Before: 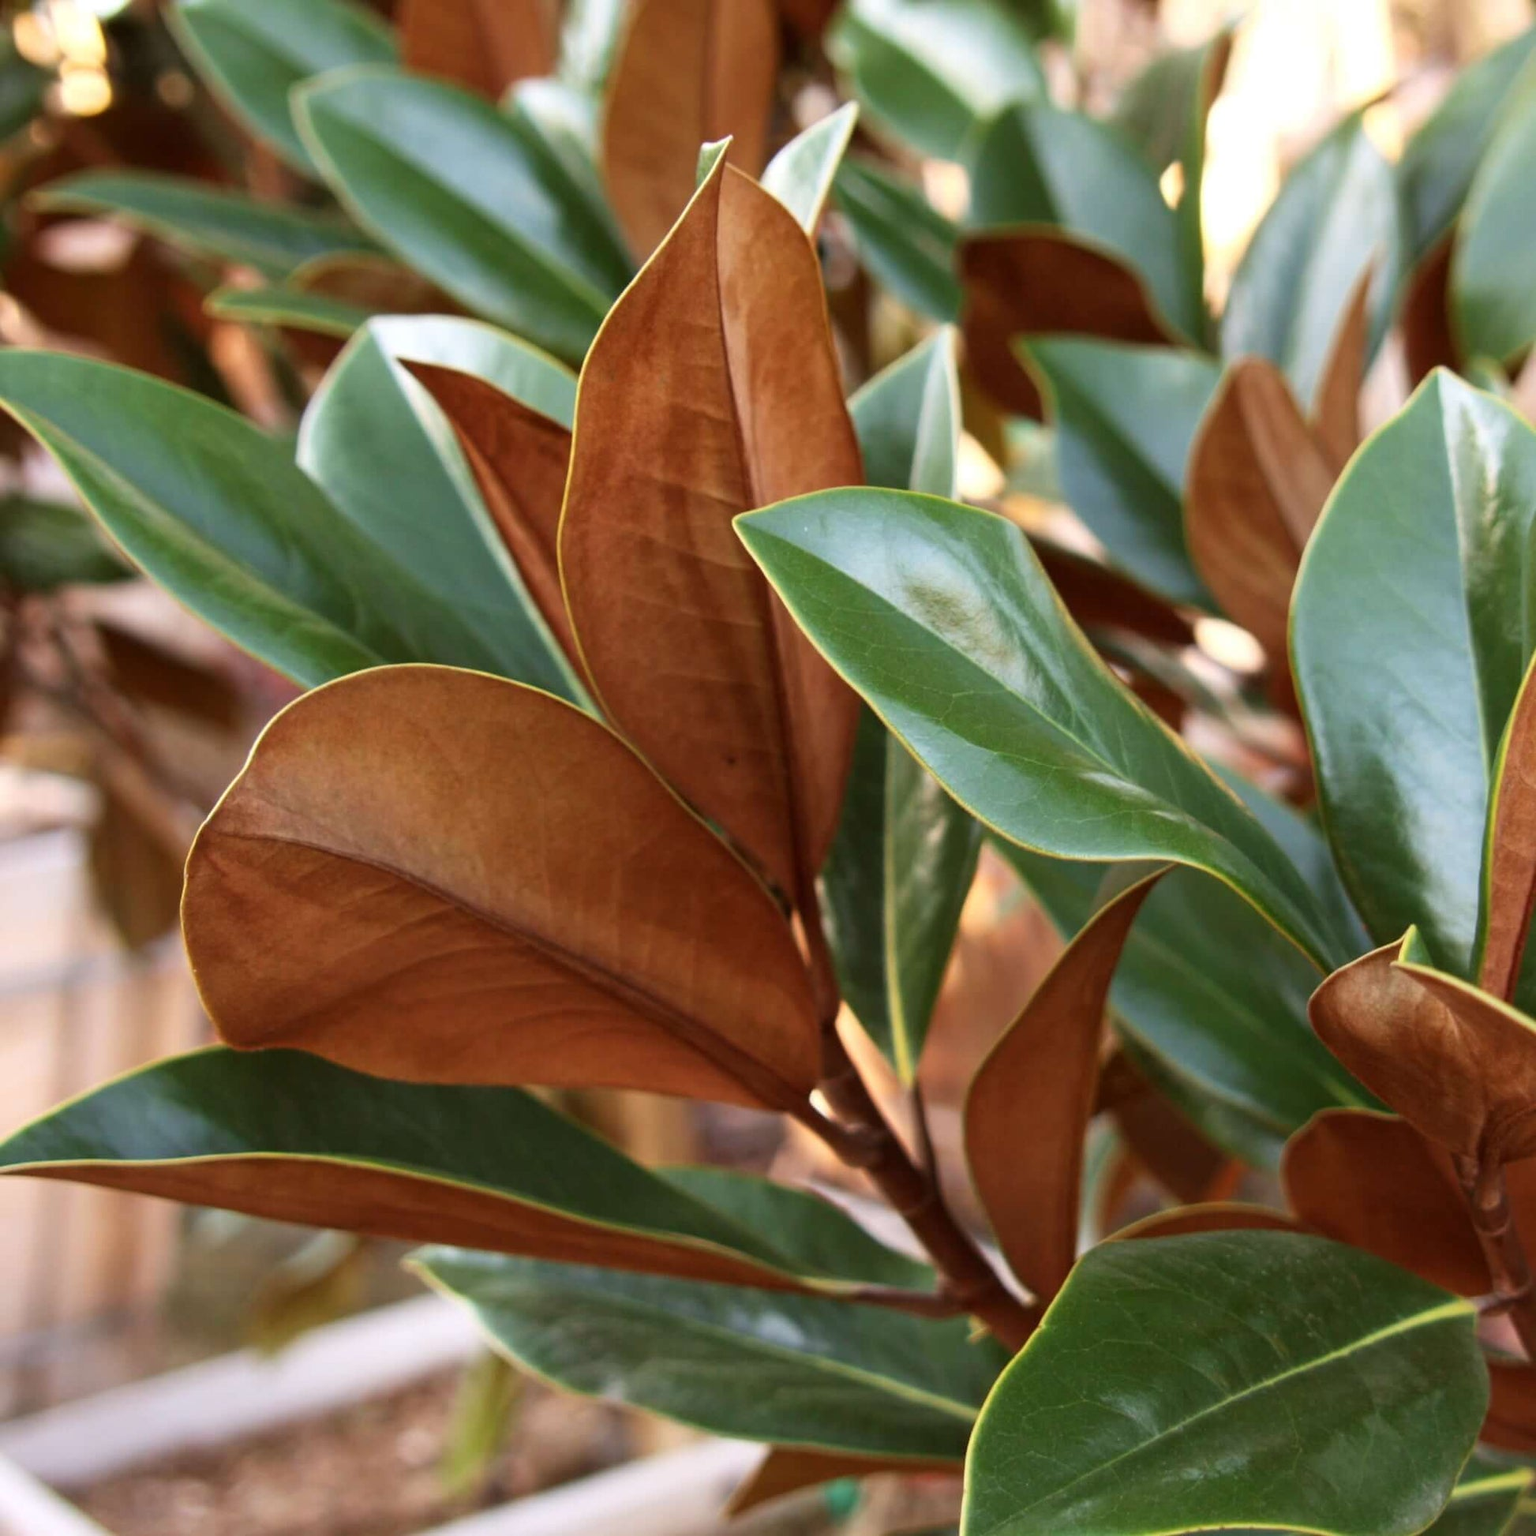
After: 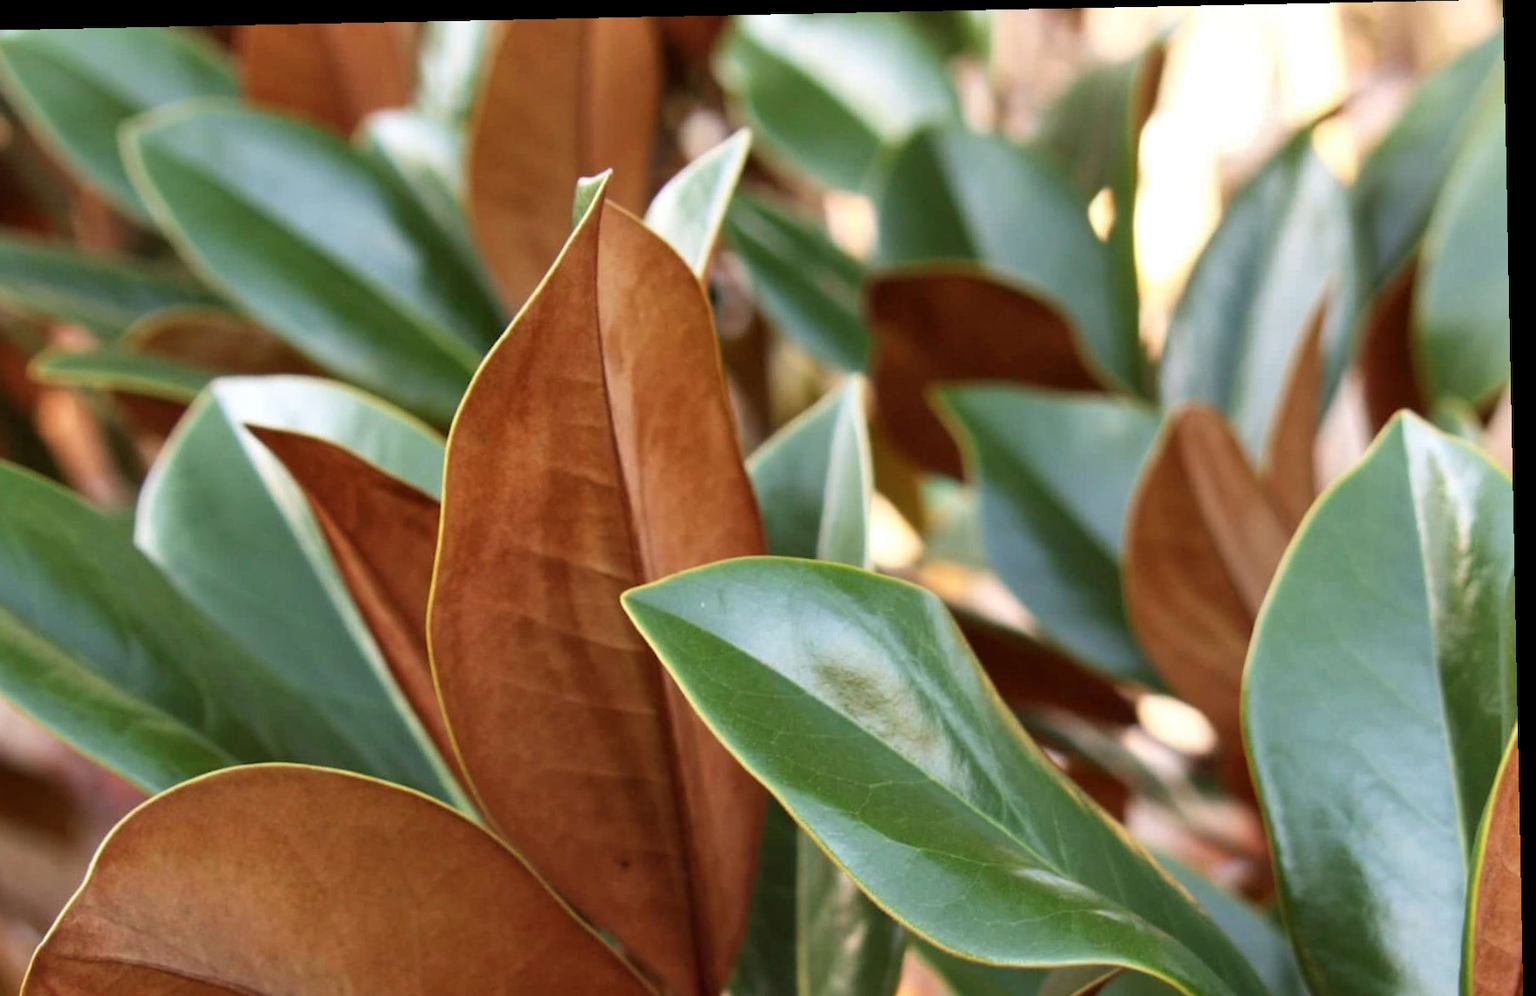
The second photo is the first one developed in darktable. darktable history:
shadows and highlights: radius 108.52, shadows 40.68, highlights -72.88, low approximation 0.01, soften with gaussian
rotate and perspective: rotation -1.17°, automatic cropping off
crop and rotate: left 11.812%, bottom 42.776%
